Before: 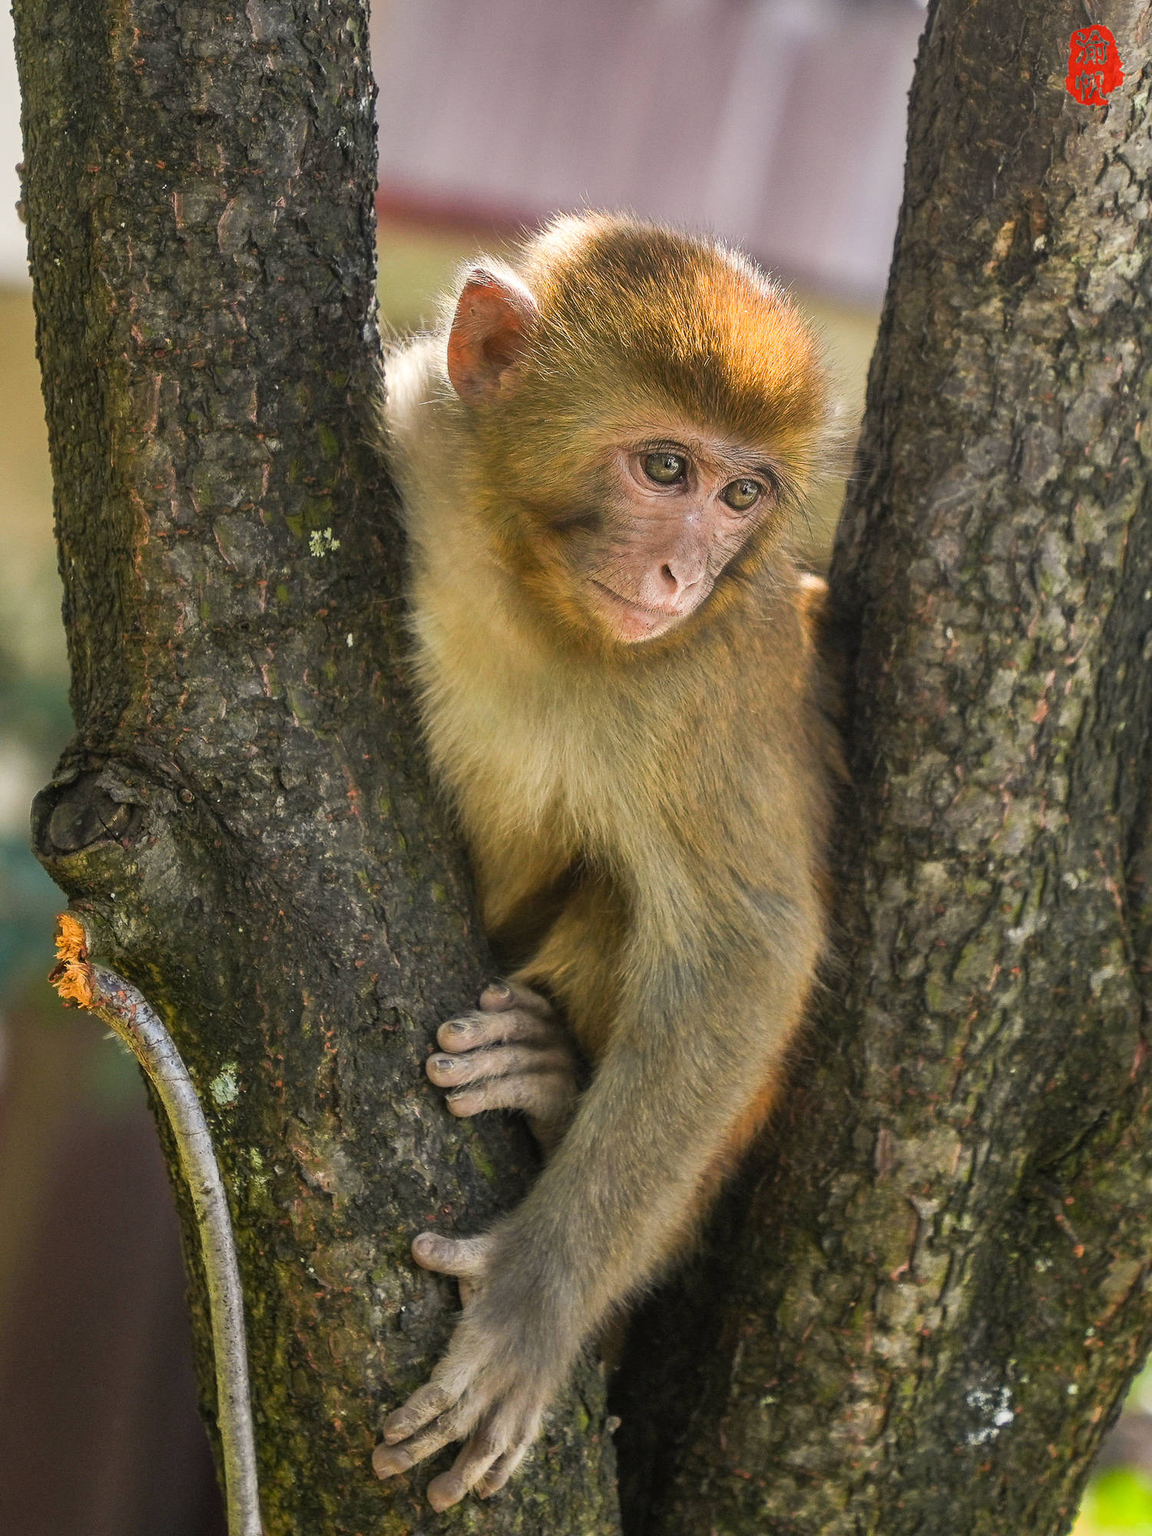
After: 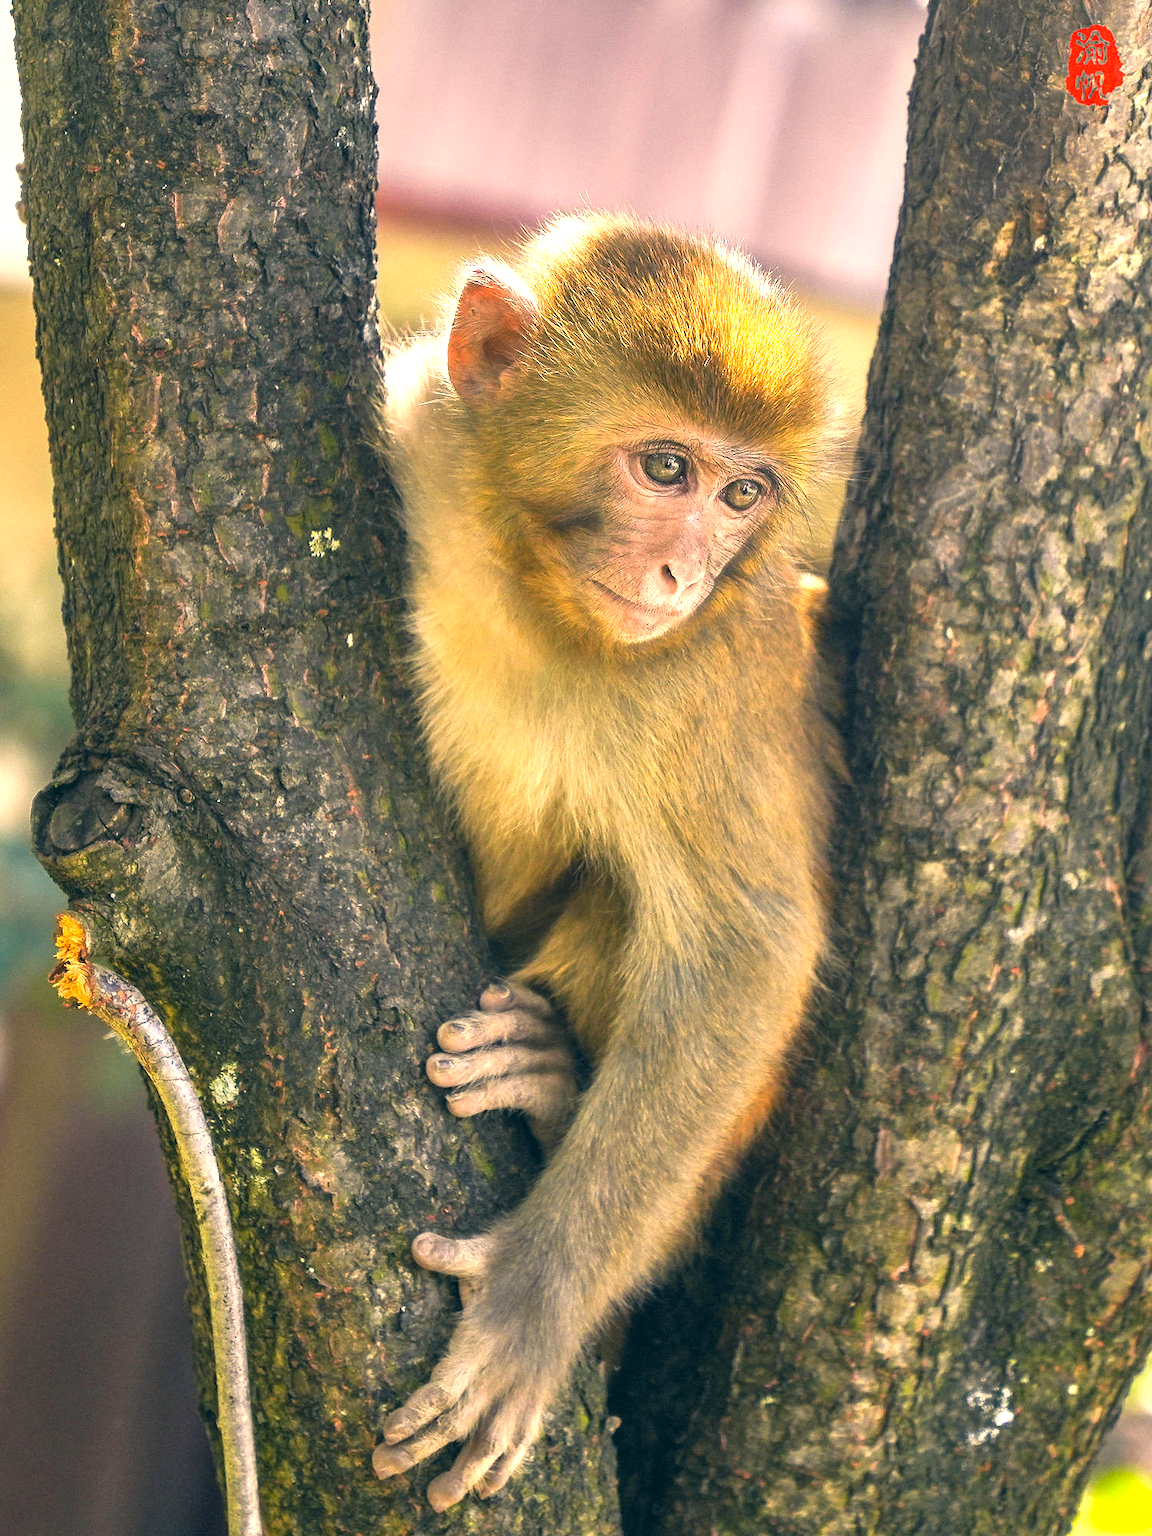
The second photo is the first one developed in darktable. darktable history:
exposure: exposure 1 EV, compensate highlight preservation false
color correction: highlights a* 10.32, highlights b* 14.66, shadows a* -9.59, shadows b* -15.02
